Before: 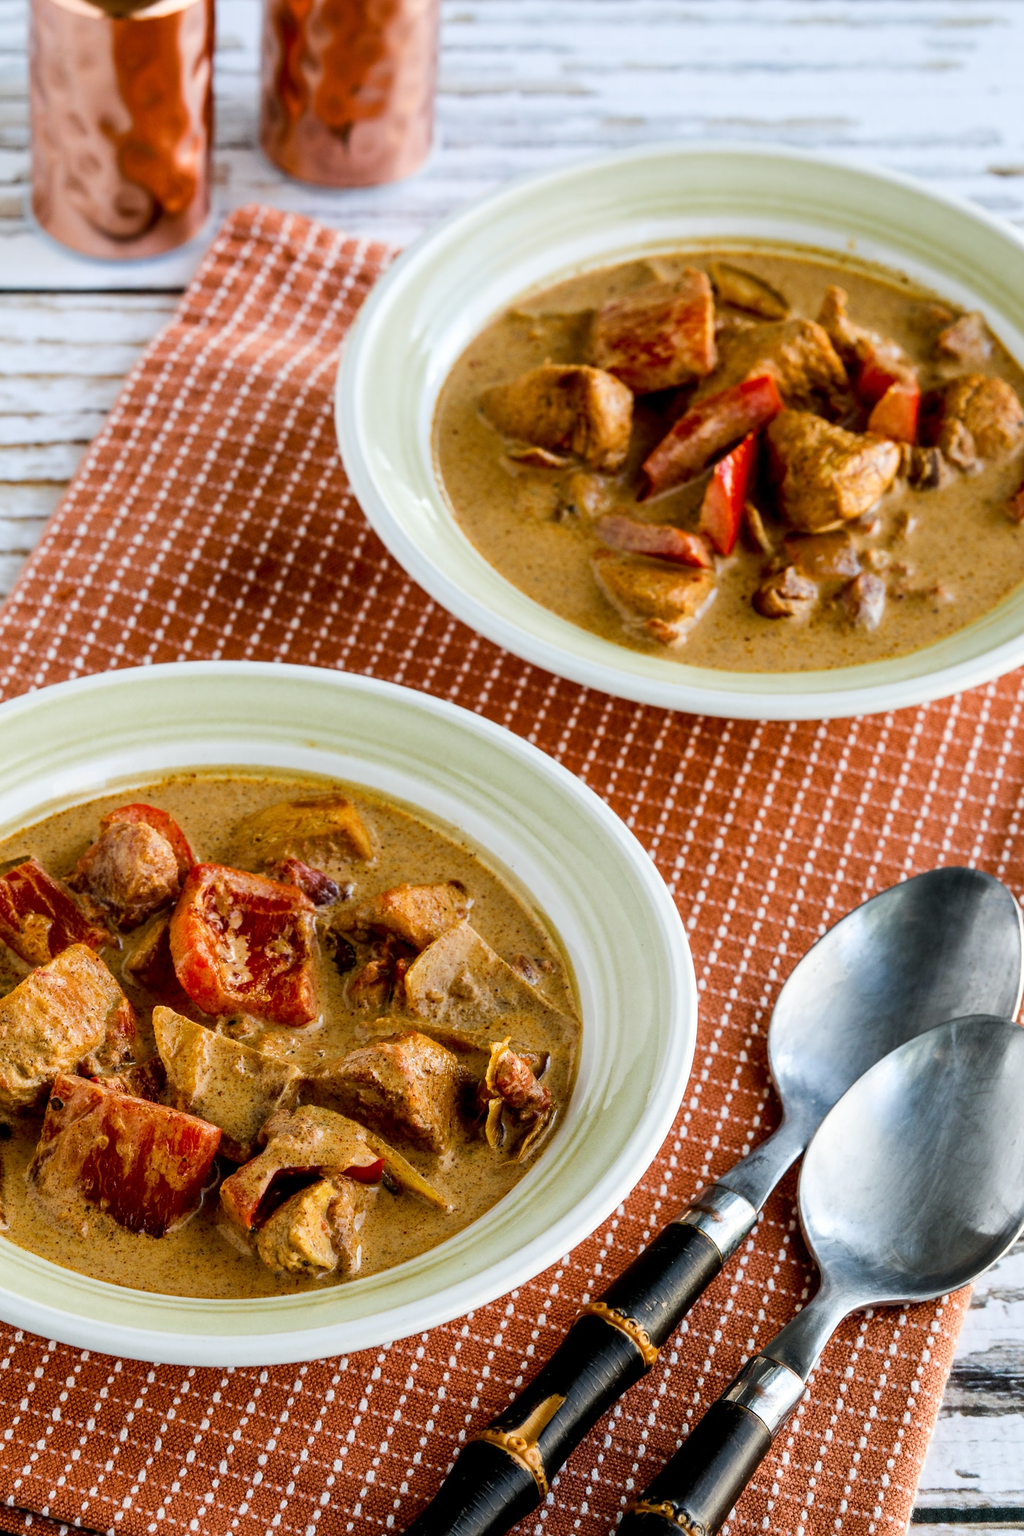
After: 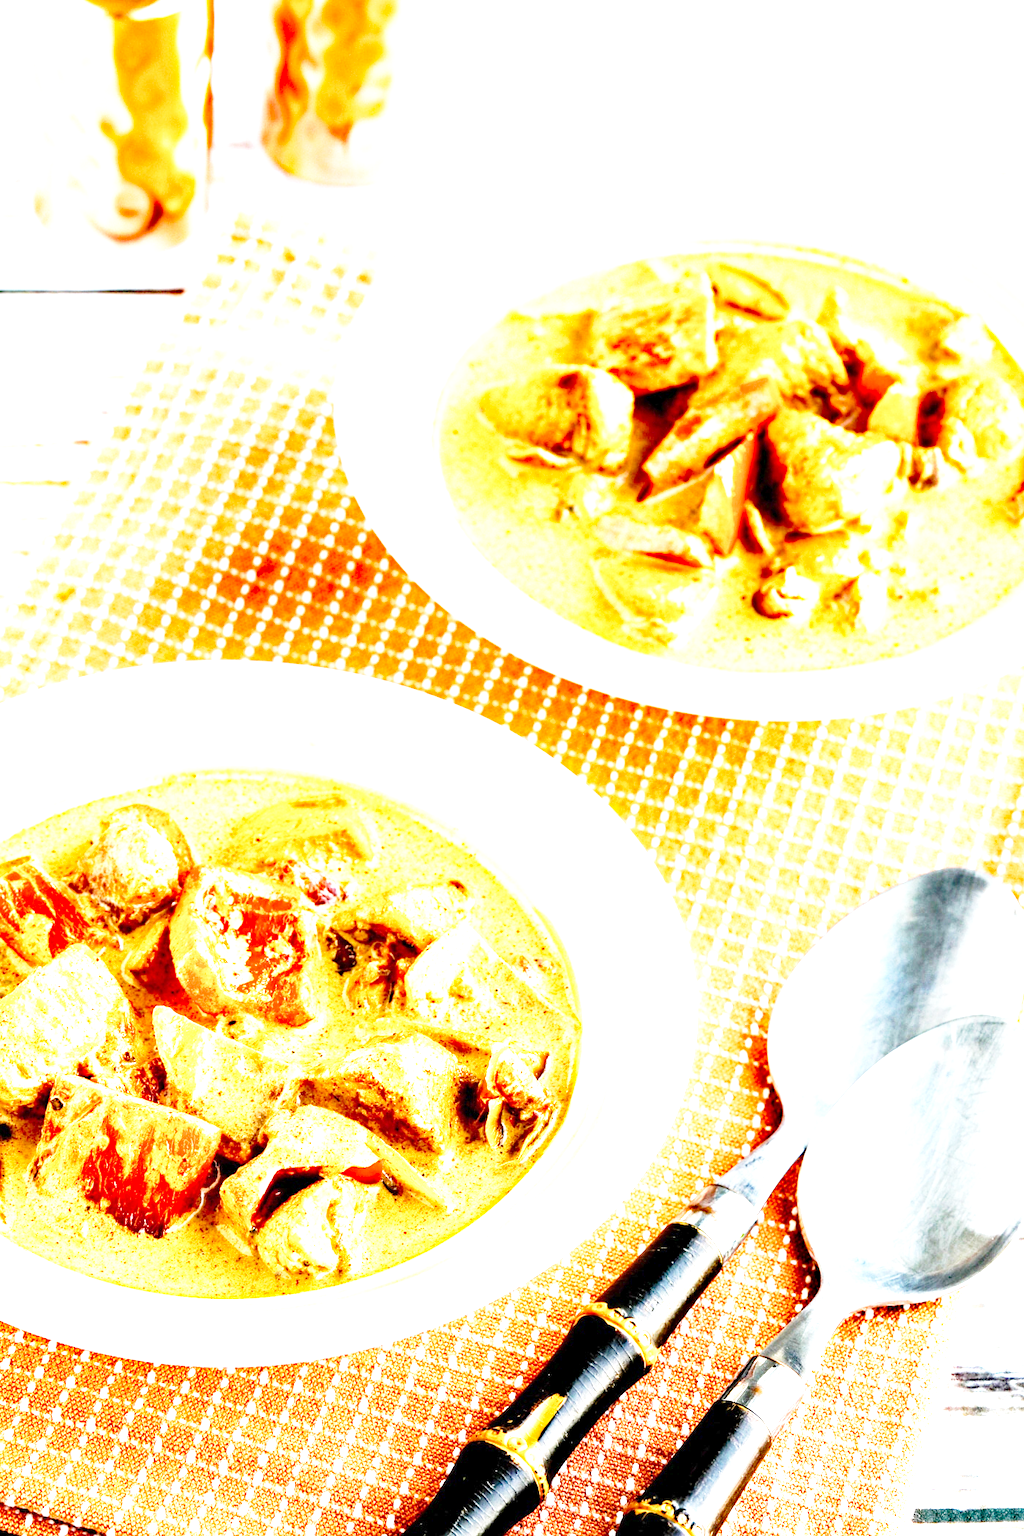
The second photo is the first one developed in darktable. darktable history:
haze removal: compatibility mode true, adaptive false
base curve: curves: ch0 [(0, 0) (0.028, 0.03) (0.121, 0.232) (0.46, 0.748) (0.859, 0.968) (1, 1)], preserve colors none
exposure: exposure 3 EV, compensate highlight preservation false
